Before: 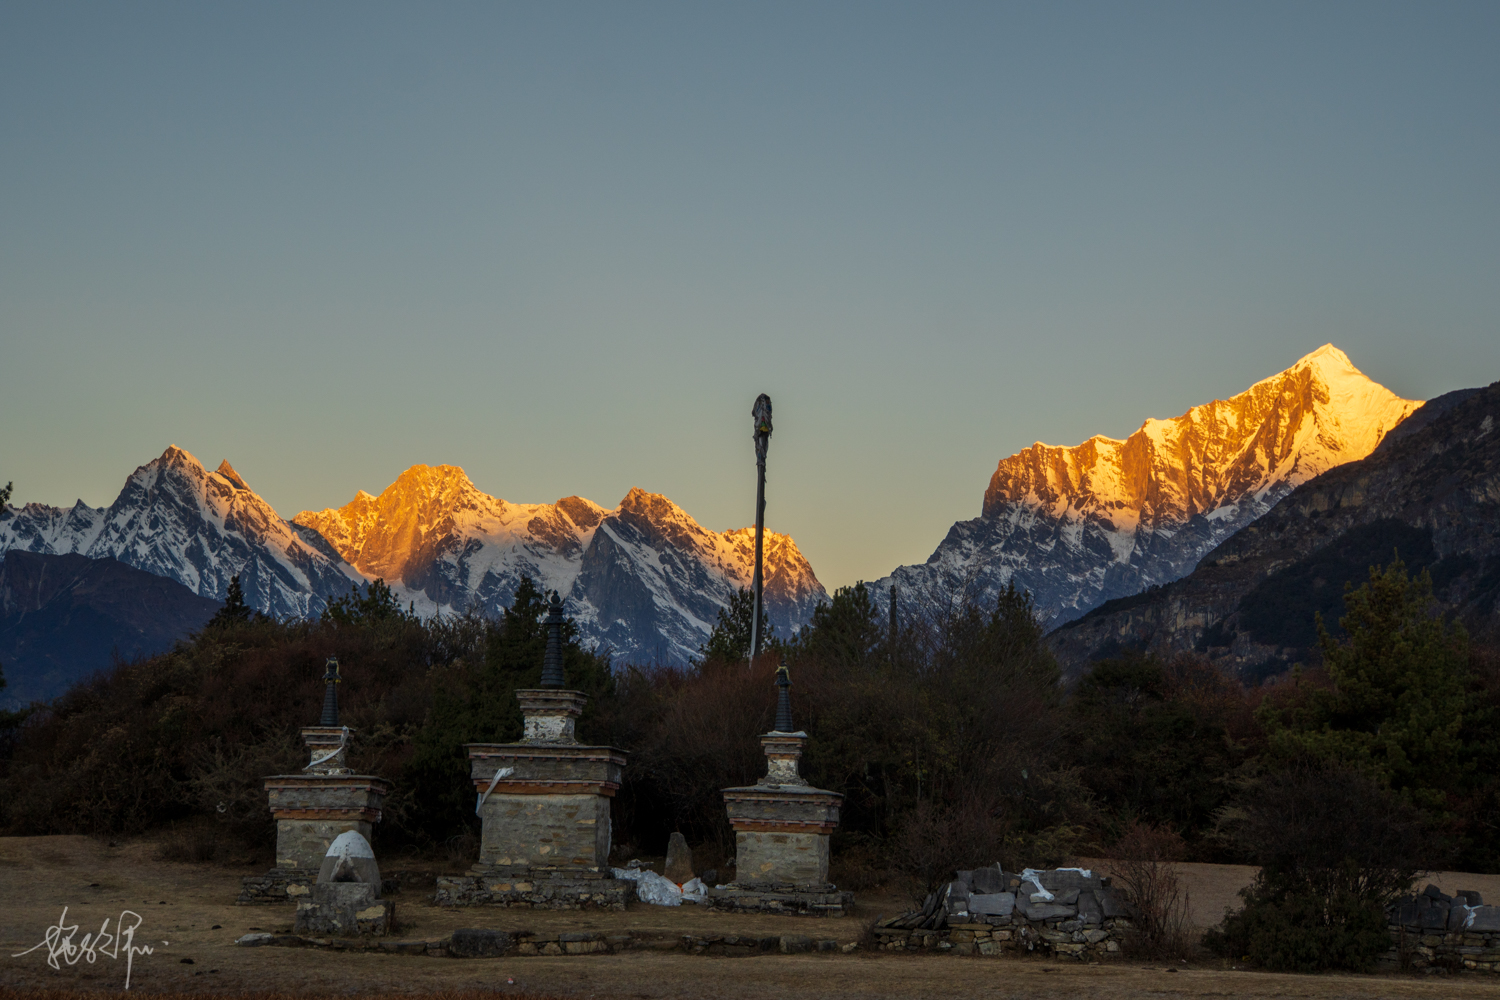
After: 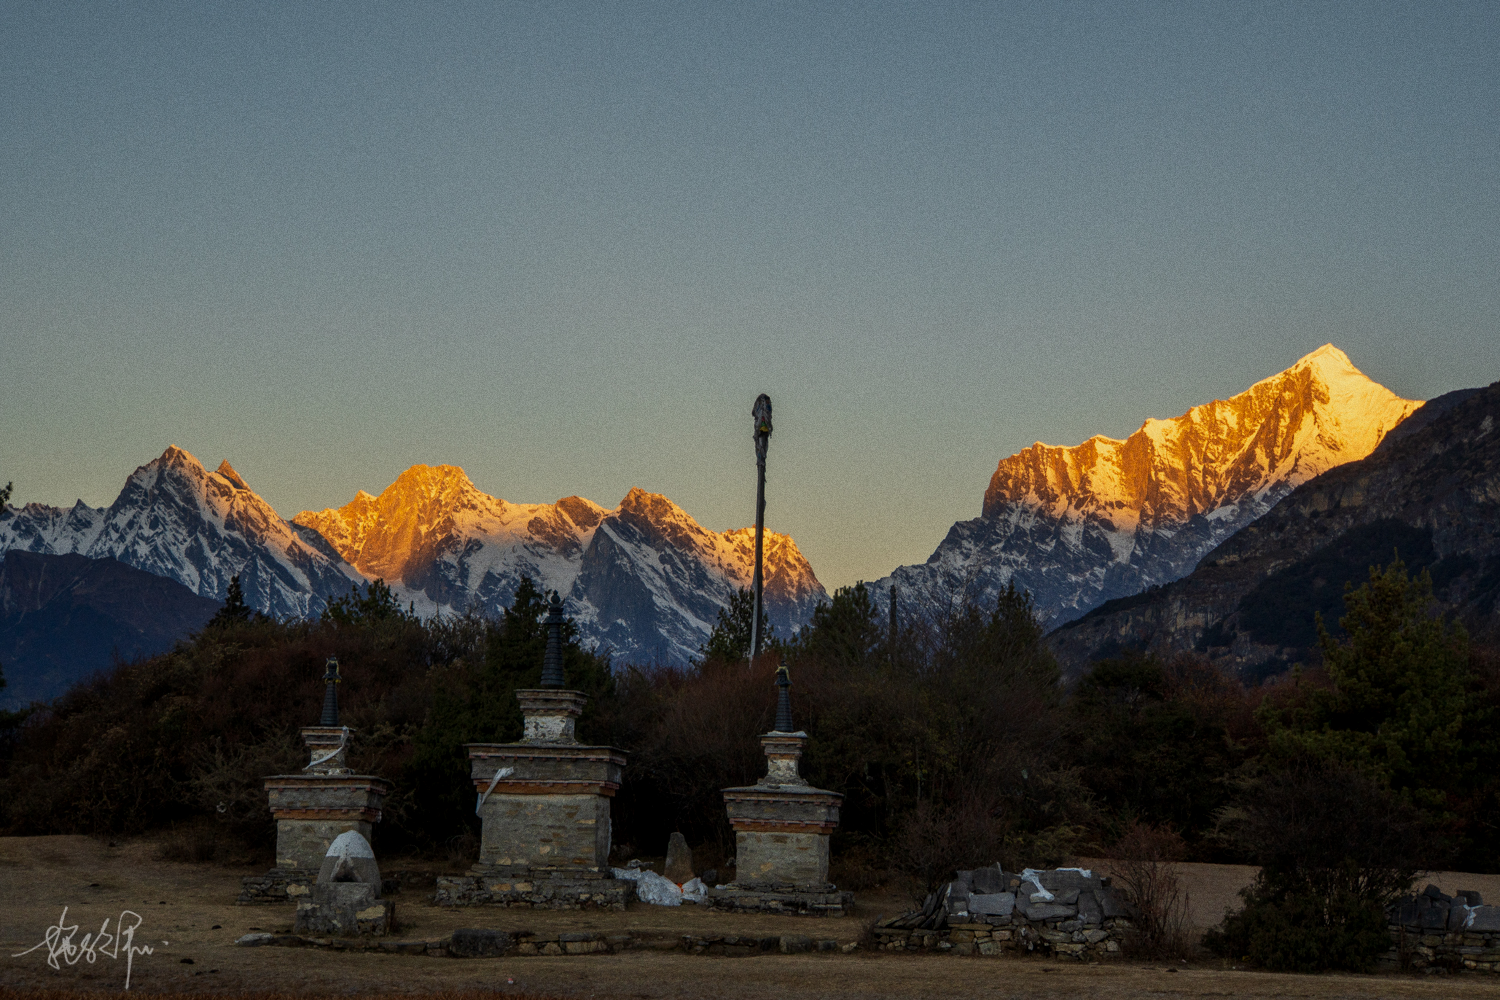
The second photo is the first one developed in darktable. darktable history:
exposure: black level correction 0.001, exposure -0.2 EV, compensate highlight preservation false
grain: coarseness 0.09 ISO
